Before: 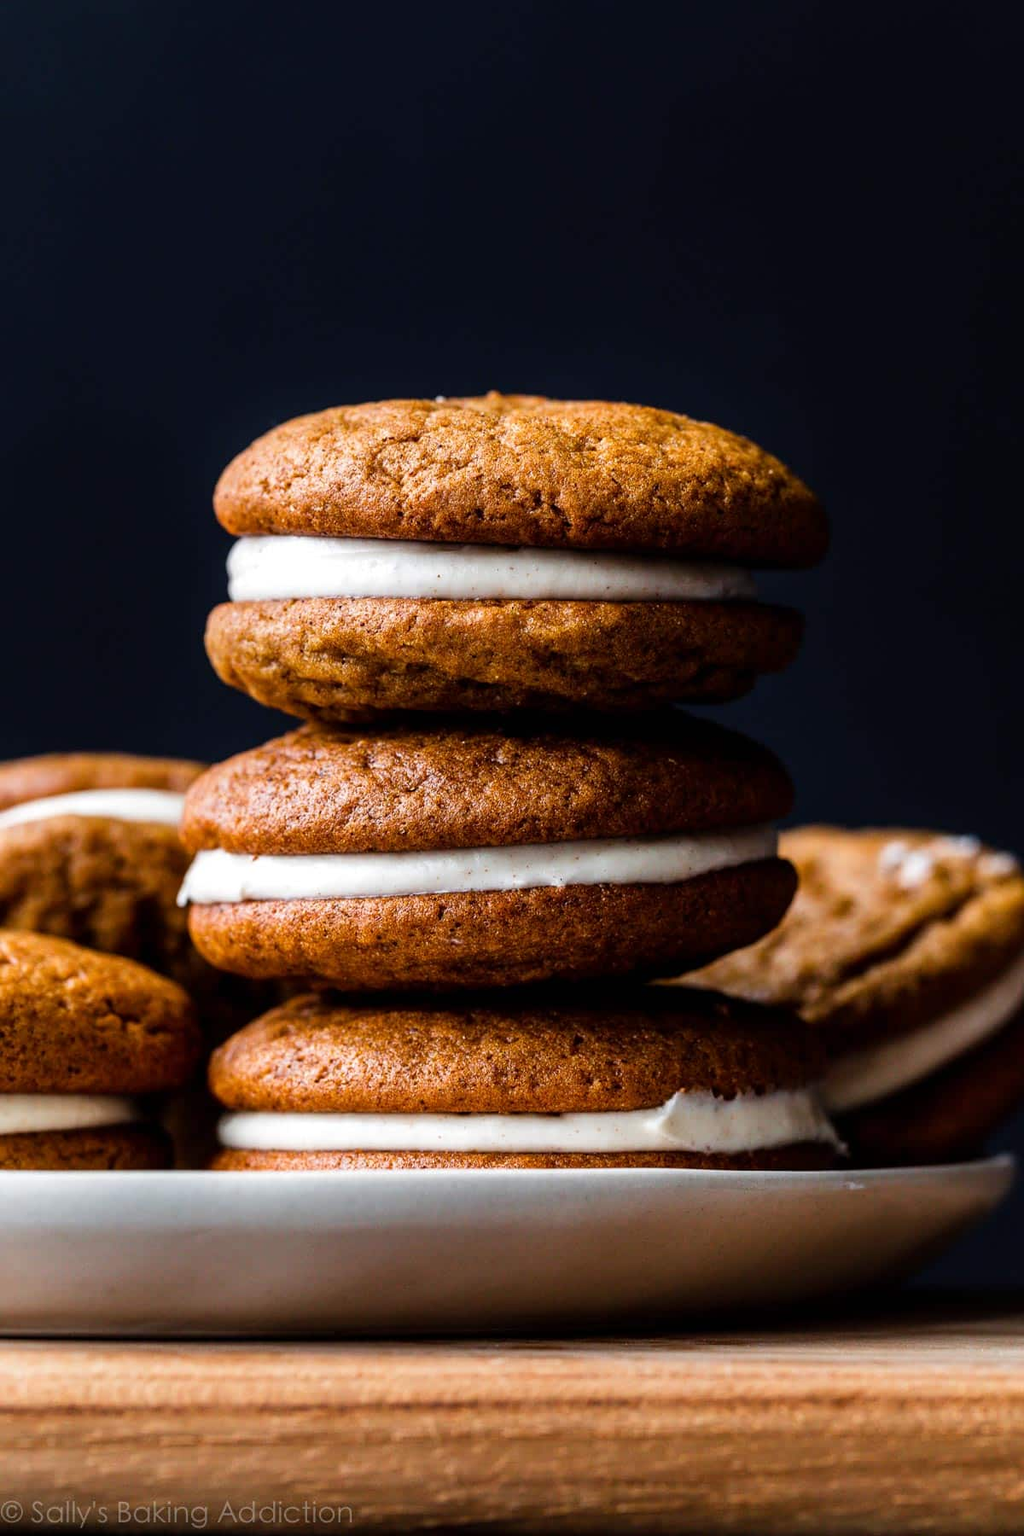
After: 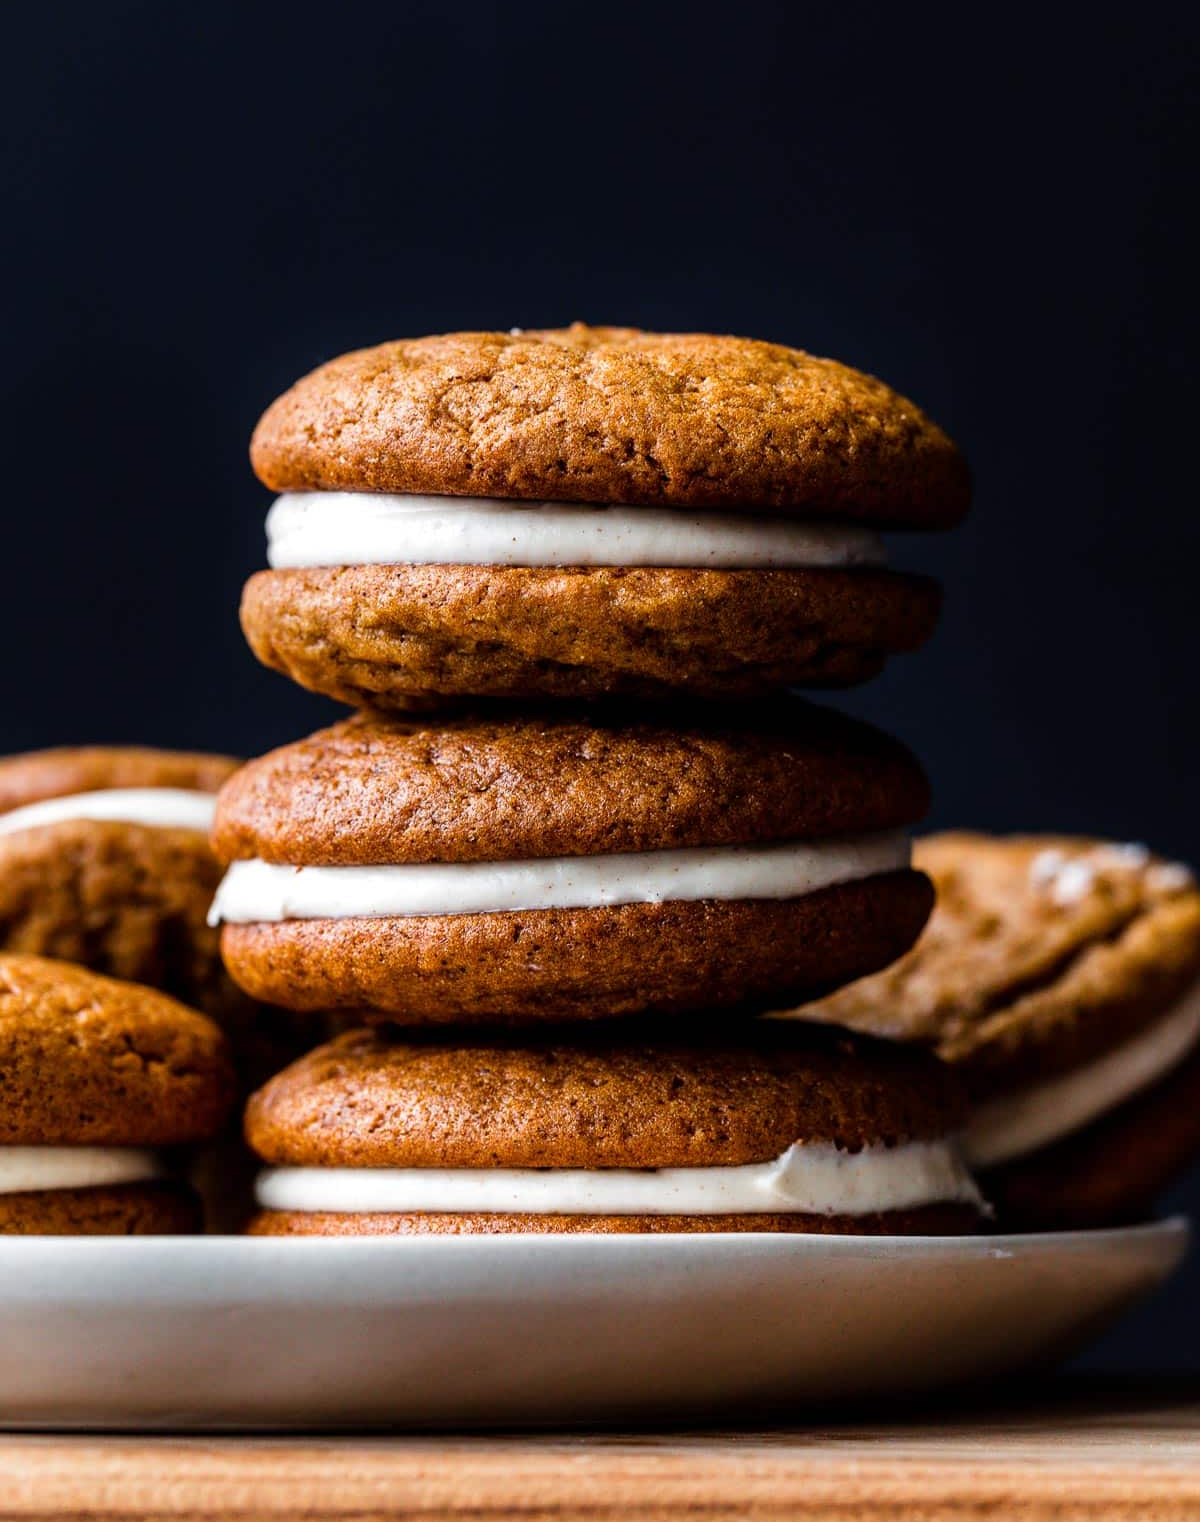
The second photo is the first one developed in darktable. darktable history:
crop: top 7.594%, bottom 7.834%
